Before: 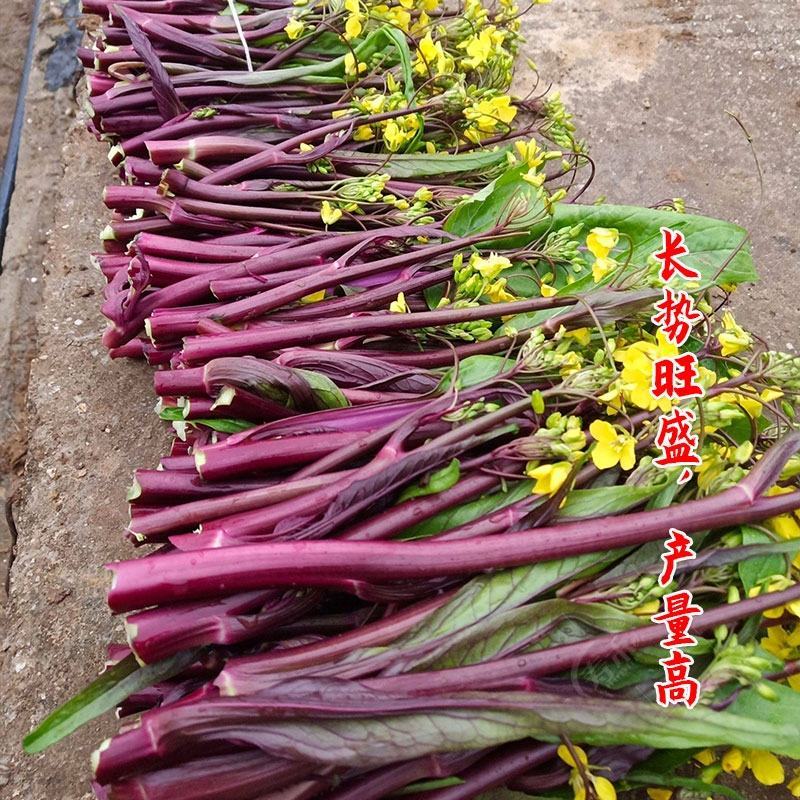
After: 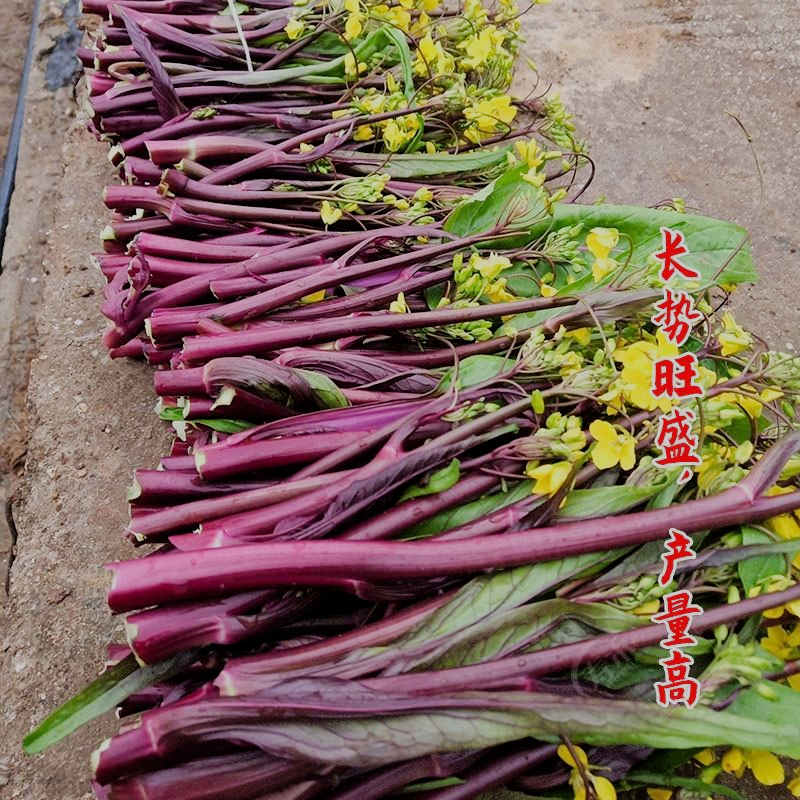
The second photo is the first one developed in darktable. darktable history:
filmic rgb: black relative exposure -7.18 EV, white relative exposure 5.35 EV, hardness 3.02
